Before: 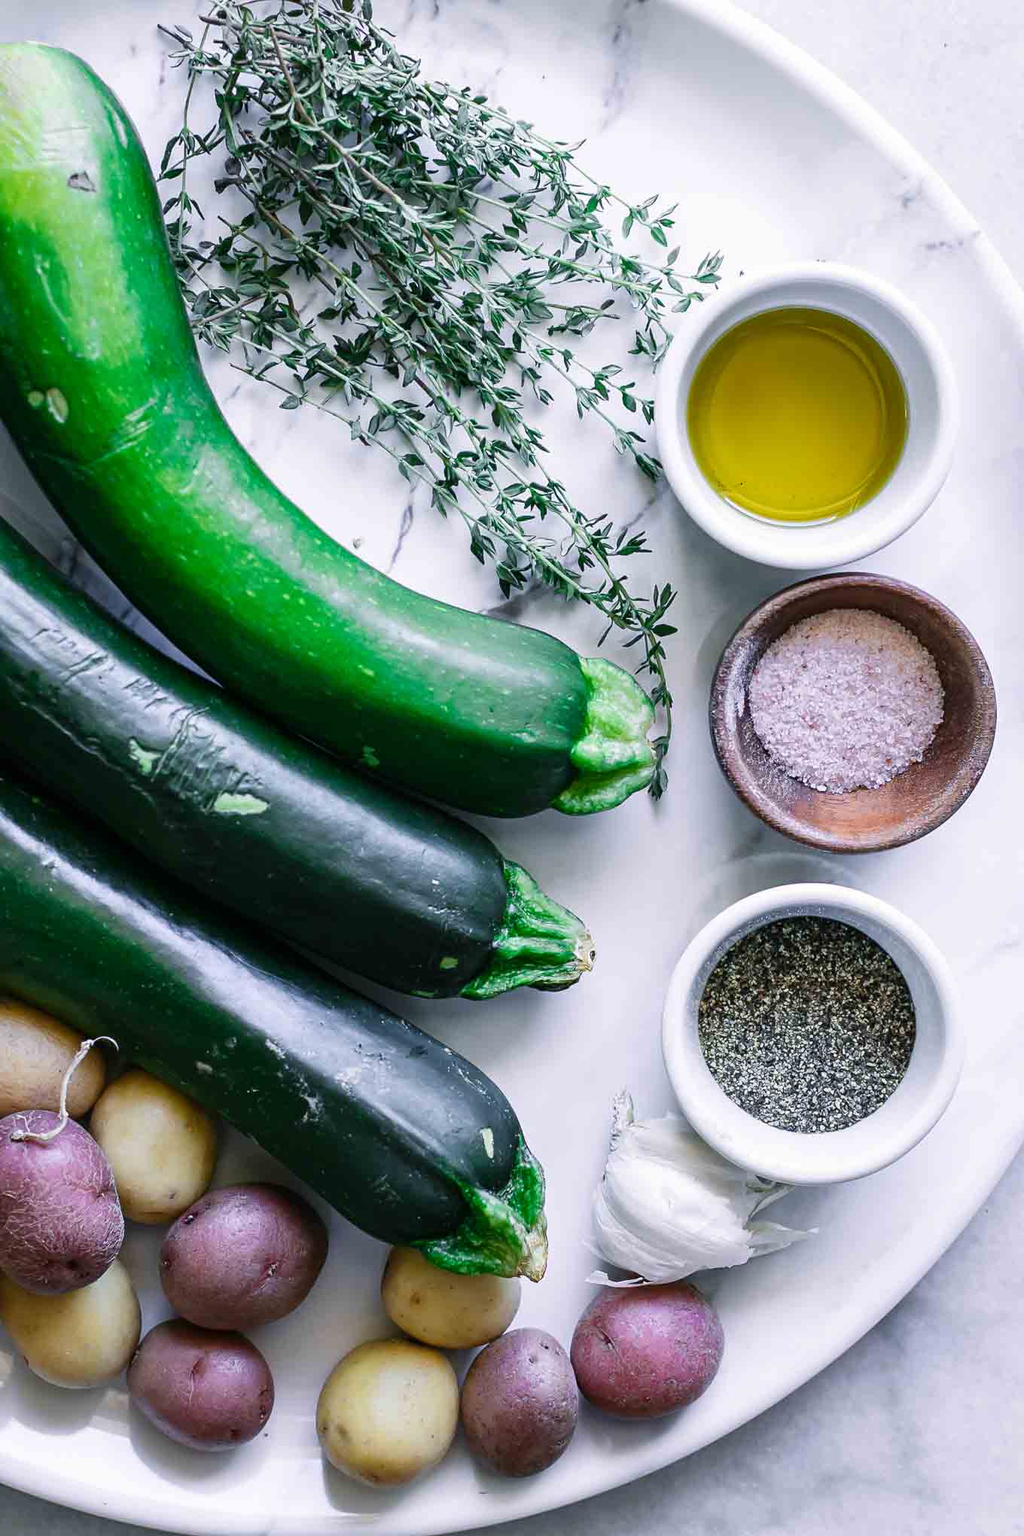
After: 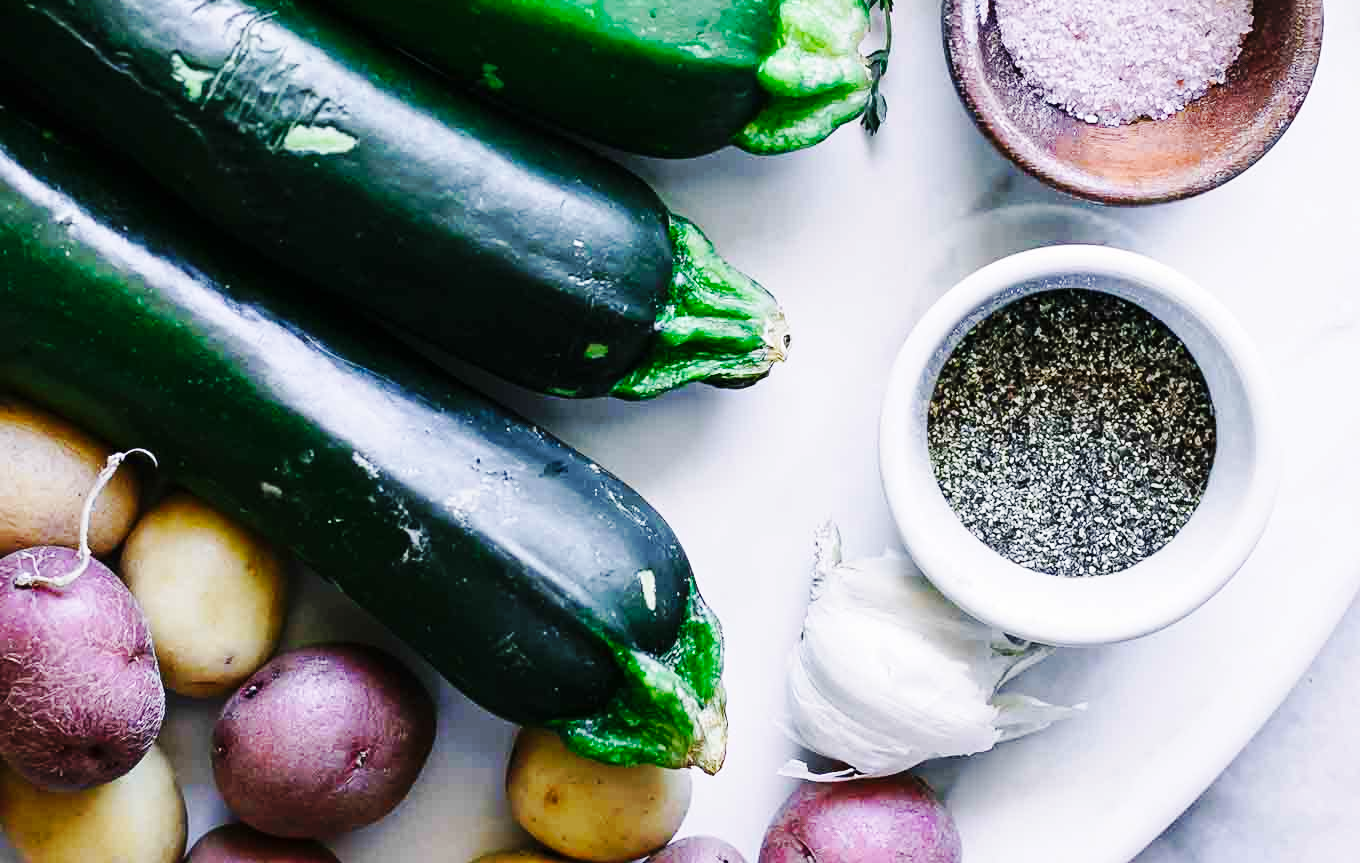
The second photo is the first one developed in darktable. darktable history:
color calibration: gray › normalize channels true, illuminant same as pipeline (D50), adaptation XYZ, x 0.346, y 0.359, temperature 5020.79 K, gamut compression 0.02
base curve: curves: ch0 [(0, 0) (0.036, 0.025) (0.121, 0.166) (0.206, 0.329) (0.605, 0.79) (1, 1)], preserve colors none
crop: top 45.513%, bottom 12.177%
tone curve: curves: ch0 [(0, 0) (0.003, 0.003) (0.011, 0.011) (0.025, 0.024) (0.044, 0.043) (0.069, 0.067) (0.1, 0.096) (0.136, 0.131) (0.177, 0.171) (0.224, 0.217) (0.277, 0.268) (0.335, 0.324) (0.399, 0.386) (0.468, 0.453) (0.543, 0.547) (0.623, 0.626) (0.709, 0.712) (0.801, 0.802) (0.898, 0.898) (1, 1)], preserve colors none
